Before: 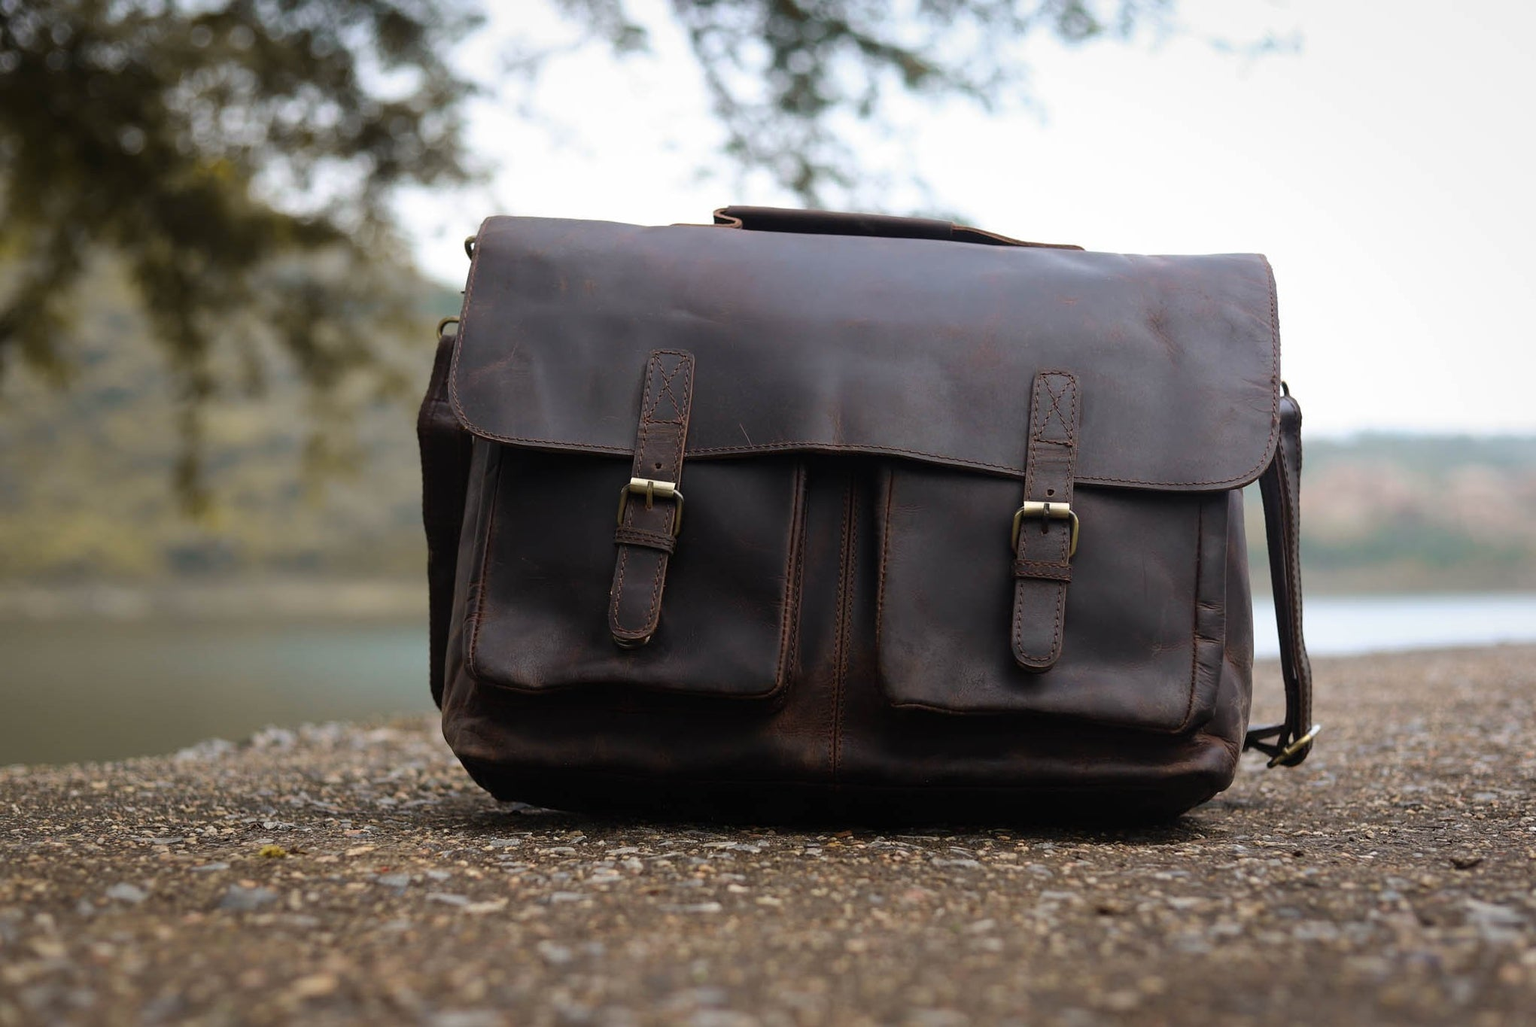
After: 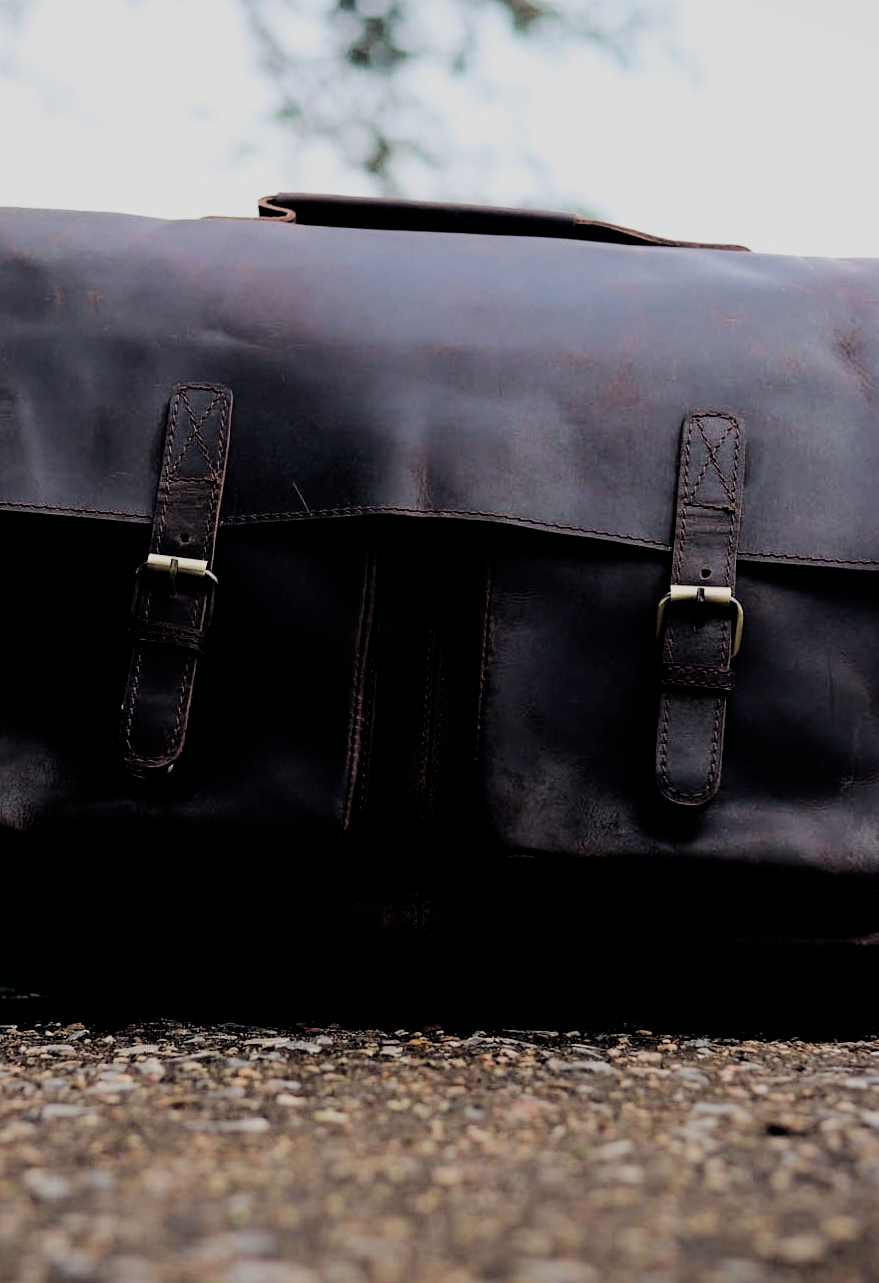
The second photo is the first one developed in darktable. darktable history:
tone equalizer: on, module defaults
crop: left 33.818%, top 6.002%, right 23.072%
color balance rgb: global offset › chroma 0.146%, global offset › hue 253.44°, perceptual saturation grading › global saturation 20%, perceptual saturation grading › highlights -25.16%, perceptual saturation grading › shadows 24.557%, perceptual brilliance grading › highlights 9.493%, perceptual brilliance grading › mid-tones 5.458%
filmic rgb: black relative exposure -3.07 EV, white relative exposure 7.06 EV, hardness 1.46, contrast 1.355
